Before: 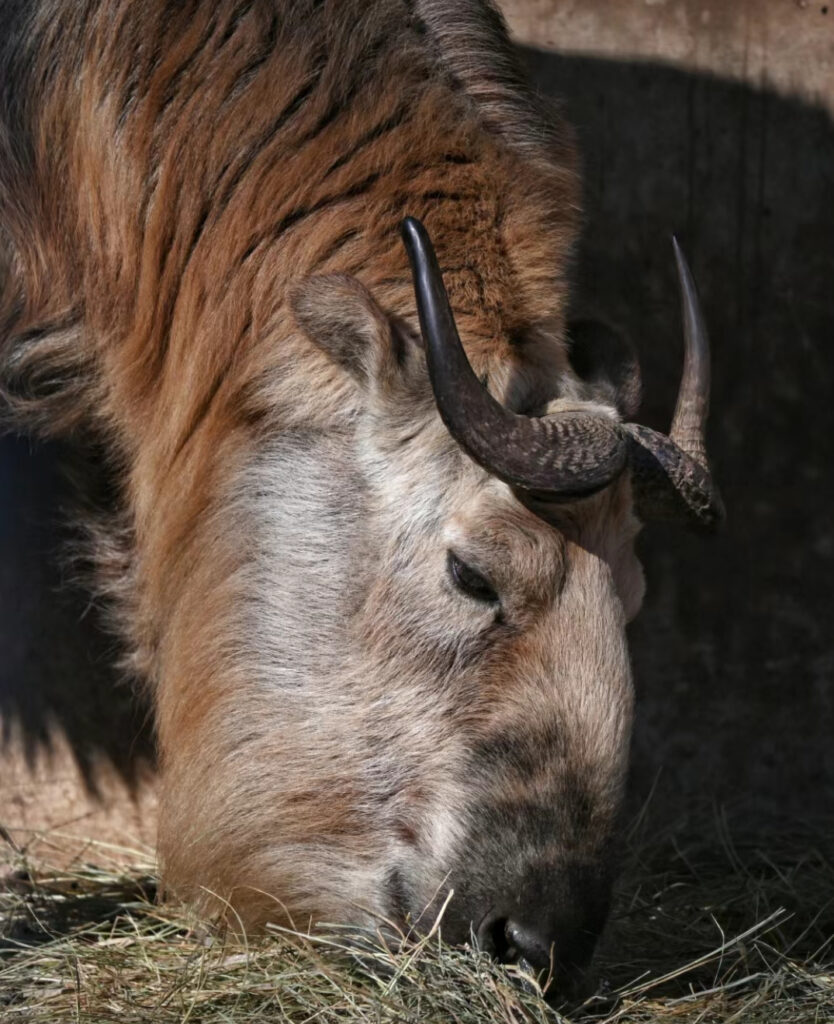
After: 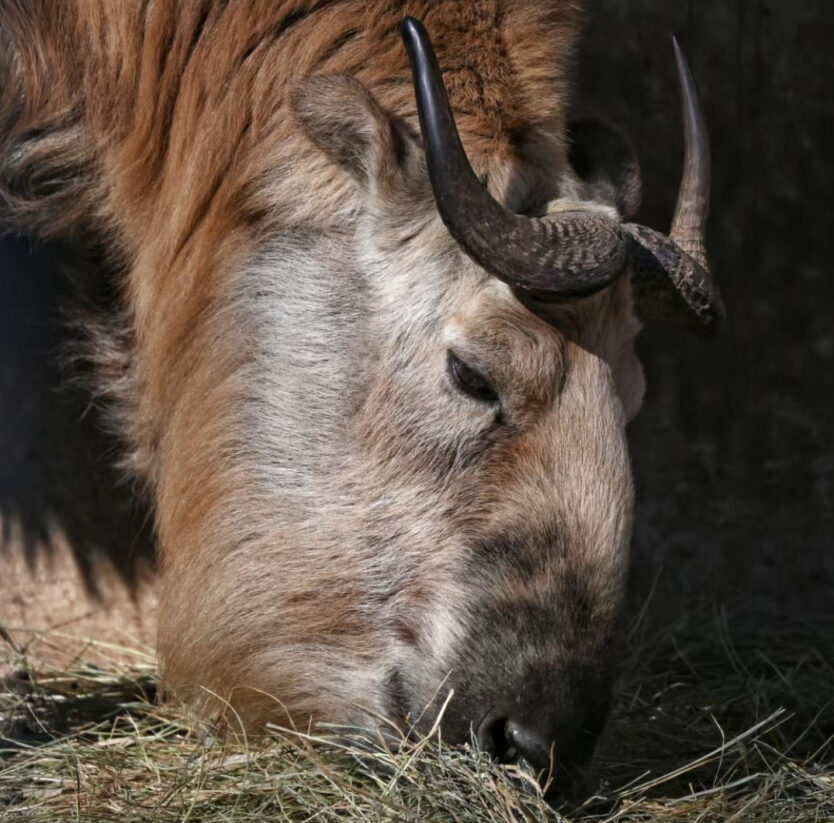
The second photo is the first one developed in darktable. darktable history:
crop and rotate: top 19.576%
